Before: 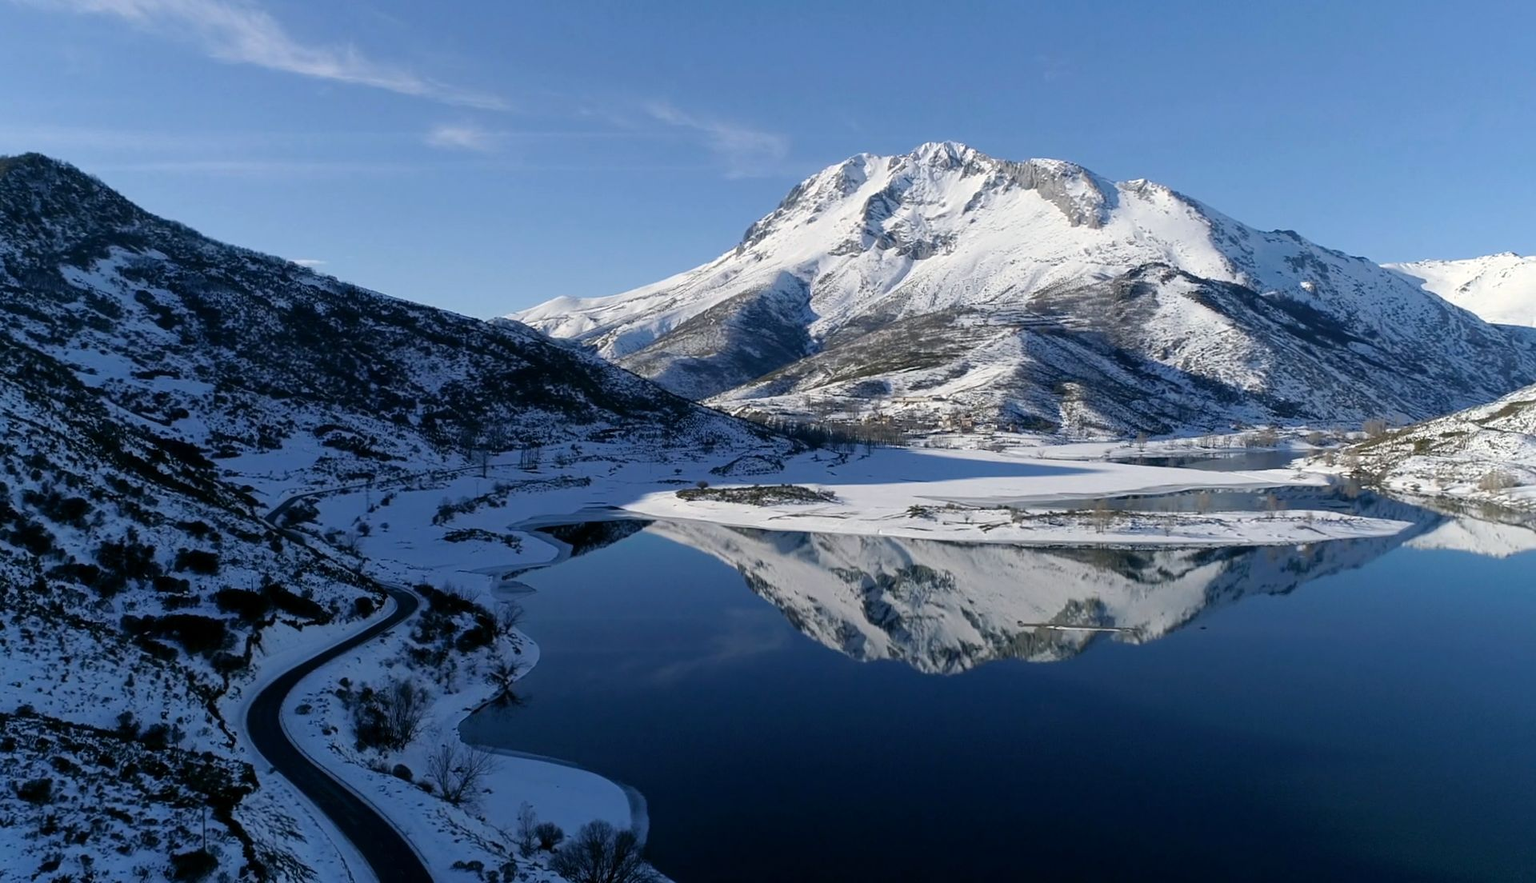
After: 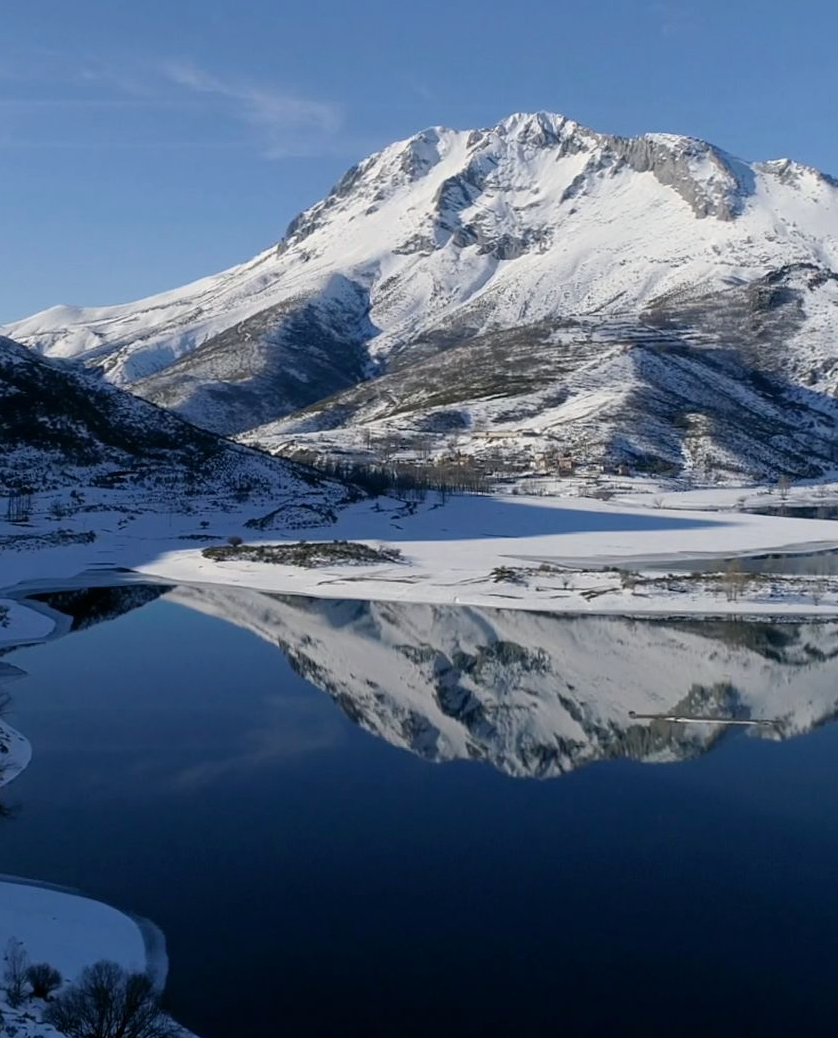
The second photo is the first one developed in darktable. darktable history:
exposure: exposure -0.153 EV, compensate highlight preservation false
crop: left 33.525%, top 5.972%, right 22.811%
